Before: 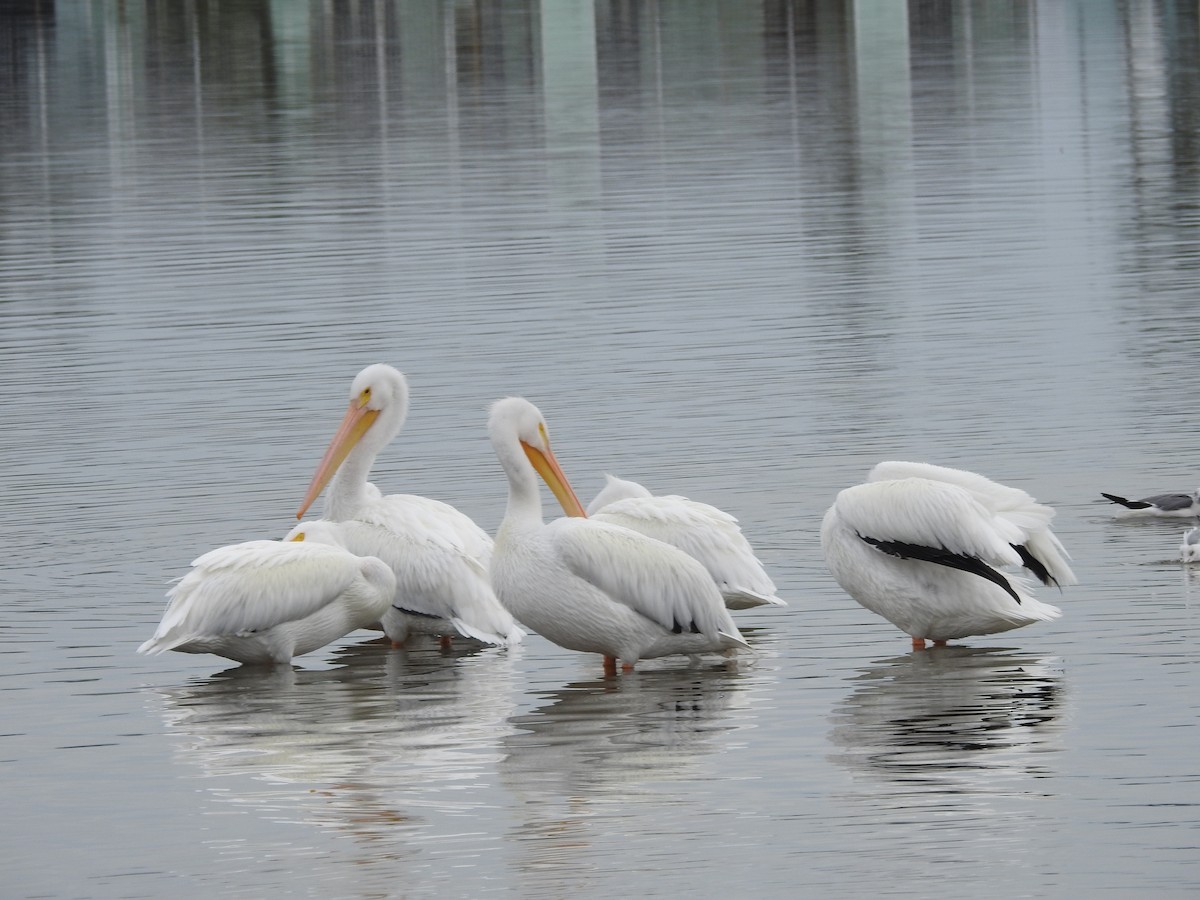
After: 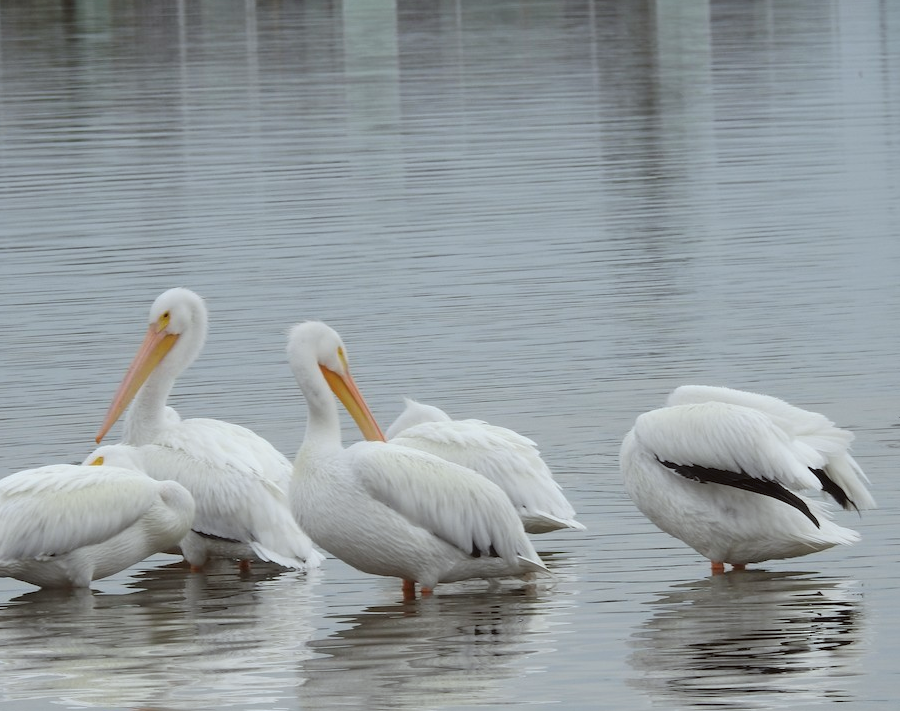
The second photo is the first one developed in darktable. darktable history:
crop: left 16.779%, top 8.494%, right 8.209%, bottom 12.475%
color correction: highlights a* -2.96, highlights b* -2.33, shadows a* 2.2, shadows b* 2.92
